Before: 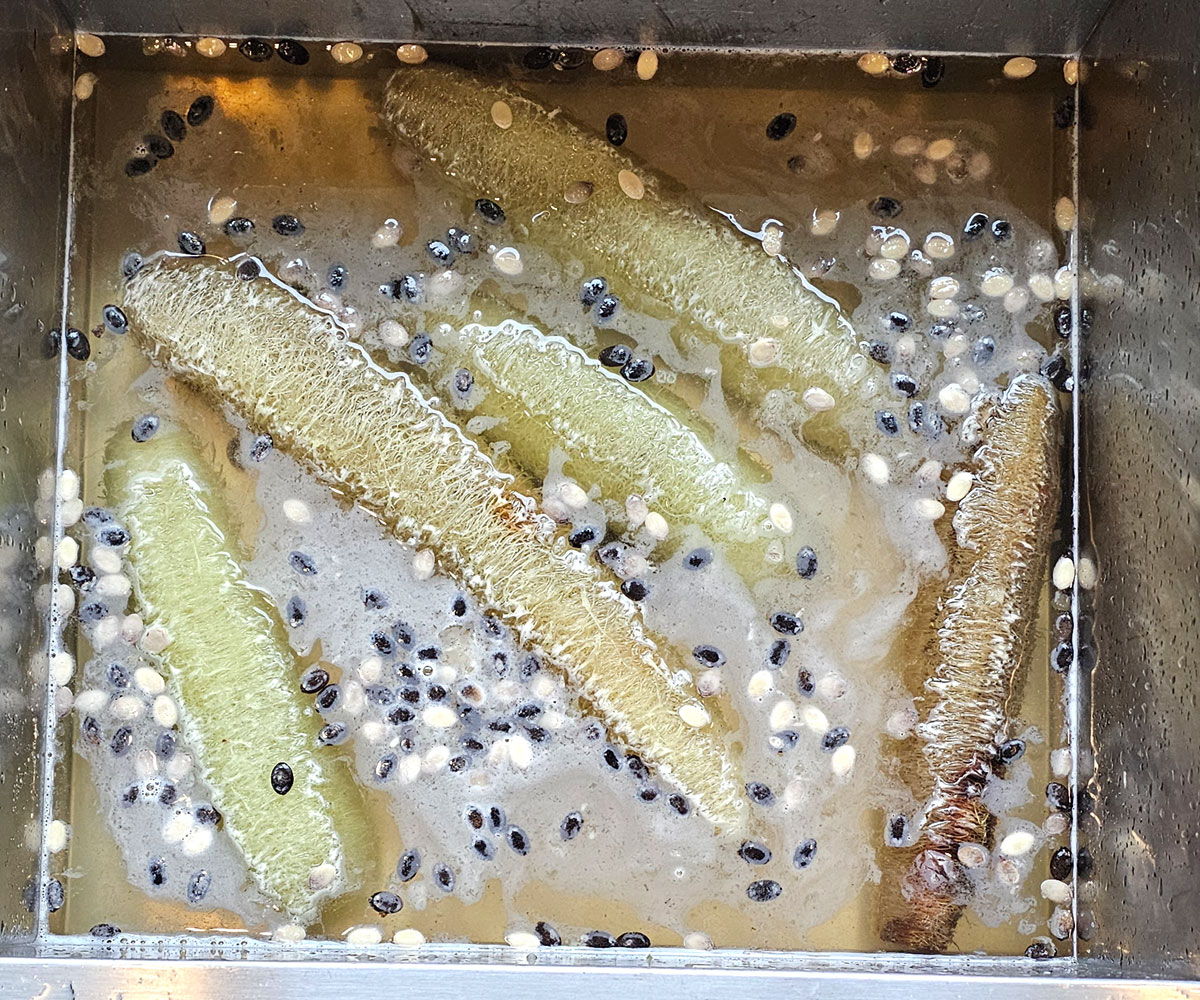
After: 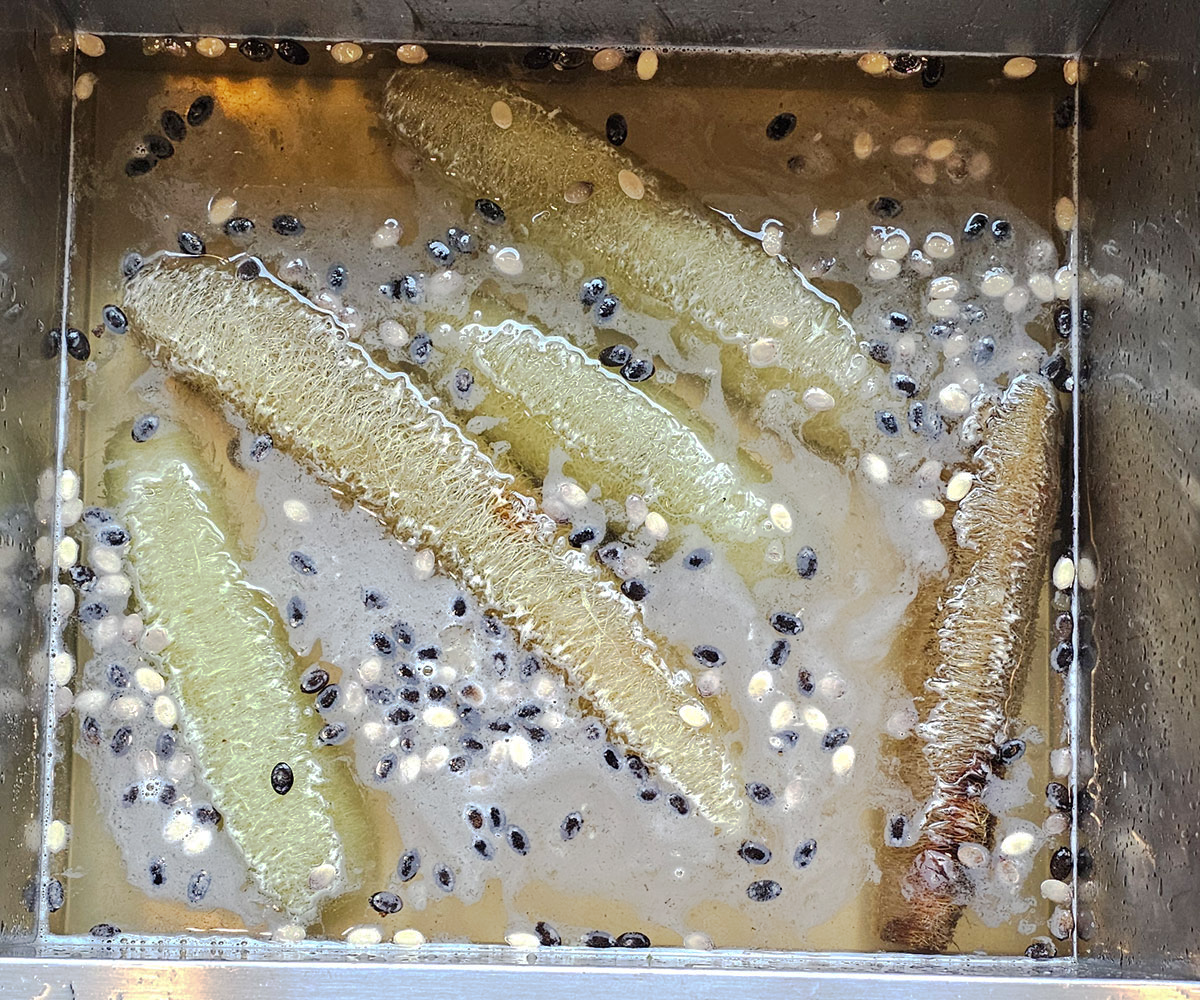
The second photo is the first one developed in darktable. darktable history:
tone curve: curves: ch0 [(0, 0) (0.003, 0.003) (0.011, 0.011) (0.025, 0.025) (0.044, 0.044) (0.069, 0.068) (0.1, 0.098) (0.136, 0.134) (0.177, 0.175) (0.224, 0.221) (0.277, 0.273) (0.335, 0.33) (0.399, 0.393) (0.468, 0.461) (0.543, 0.534) (0.623, 0.614) (0.709, 0.69) (0.801, 0.752) (0.898, 0.835) (1, 1)], preserve colors none
